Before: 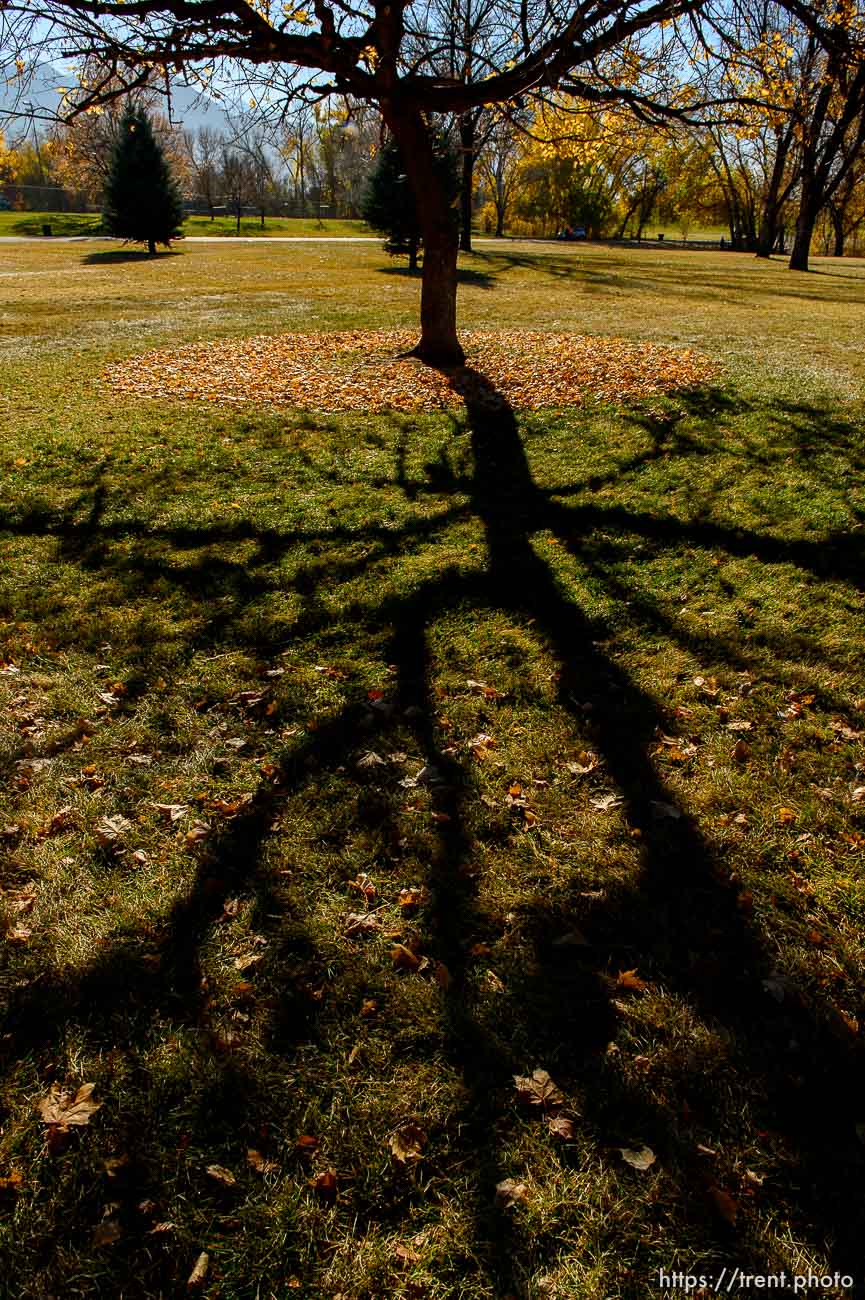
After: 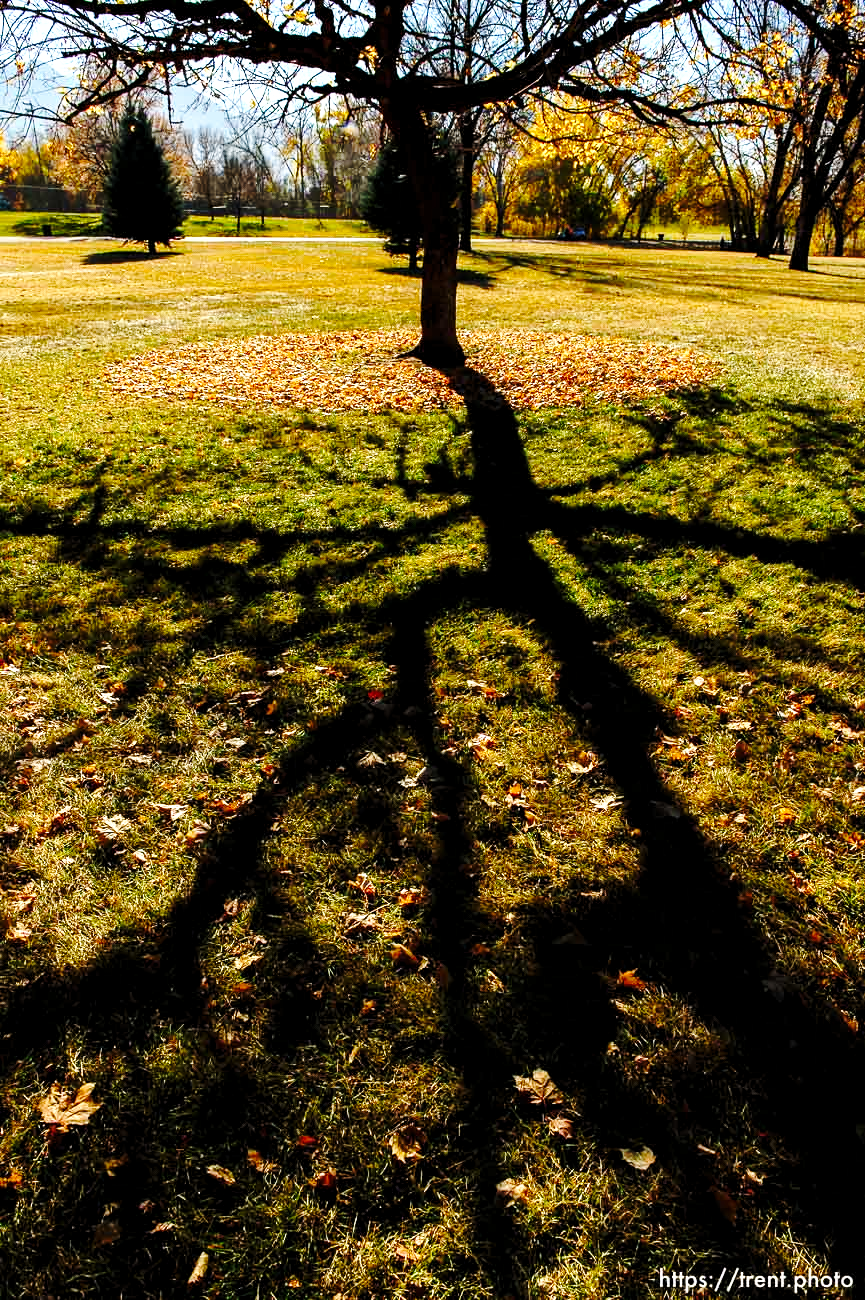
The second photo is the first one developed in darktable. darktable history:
levels: white 99.88%, levels [0.016, 0.484, 0.953]
base curve: curves: ch0 [(0, 0) (0.032, 0.037) (0.105, 0.228) (0.435, 0.76) (0.856, 0.983) (1, 1)], preserve colors none
